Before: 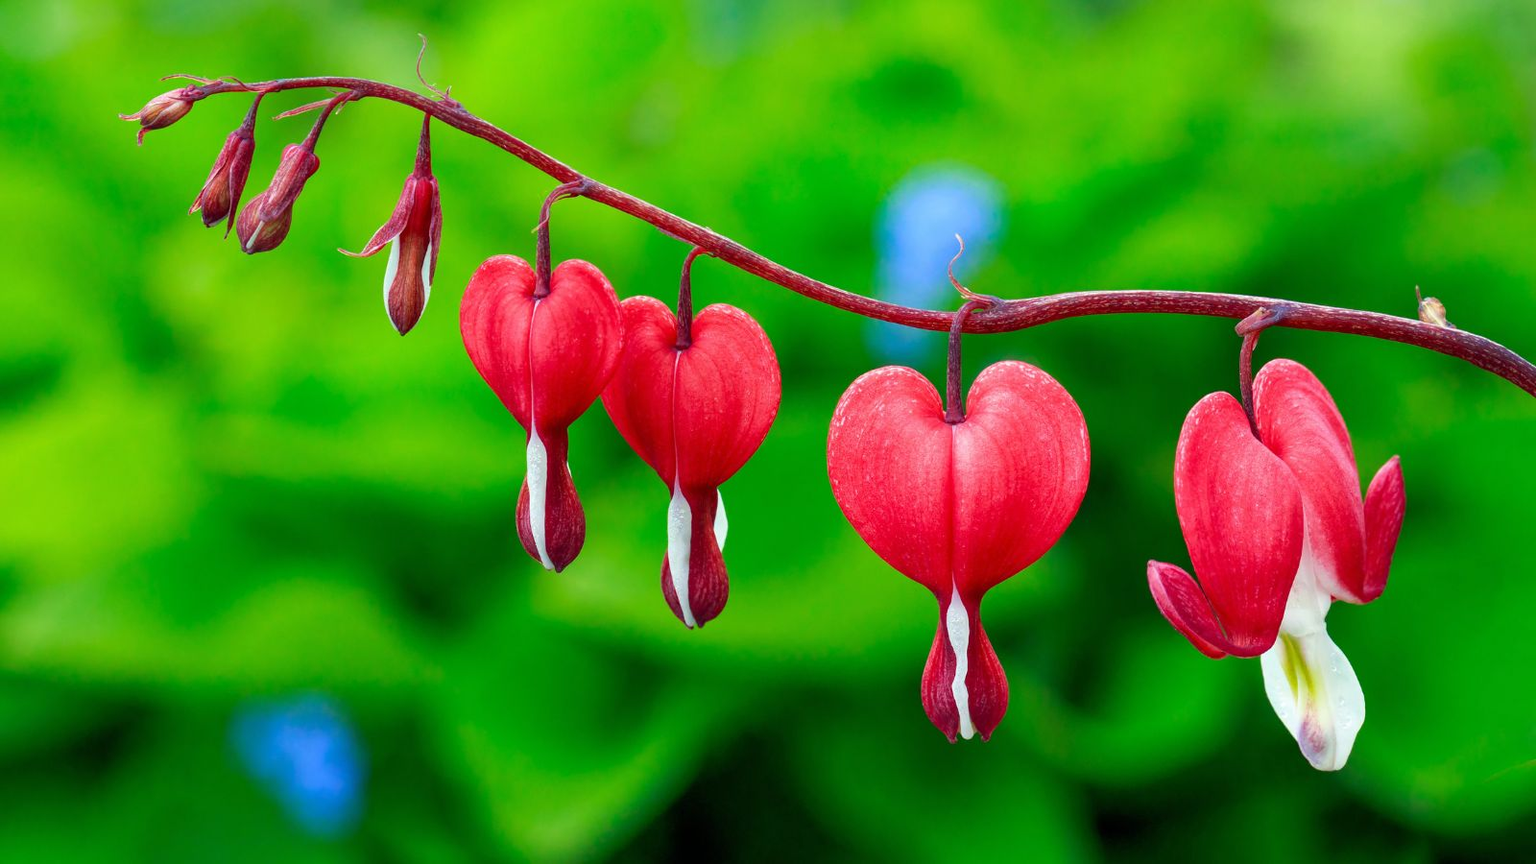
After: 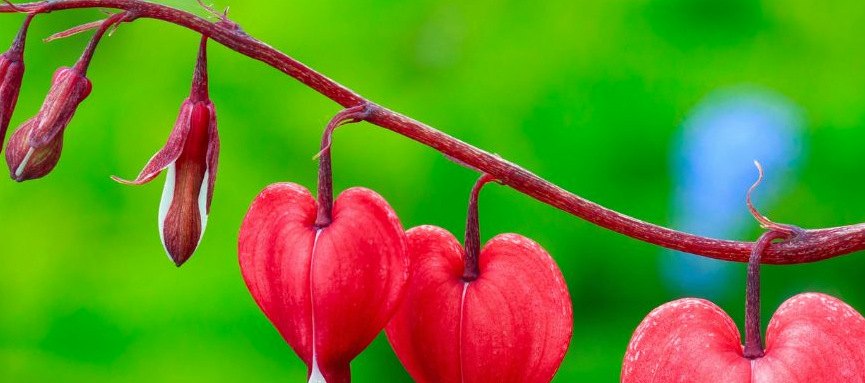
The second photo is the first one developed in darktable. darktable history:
shadows and highlights: shadows 32.34, highlights -31.38, soften with gaussian
crop: left 15.086%, top 9.301%, right 30.8%, bottom 48.077%
